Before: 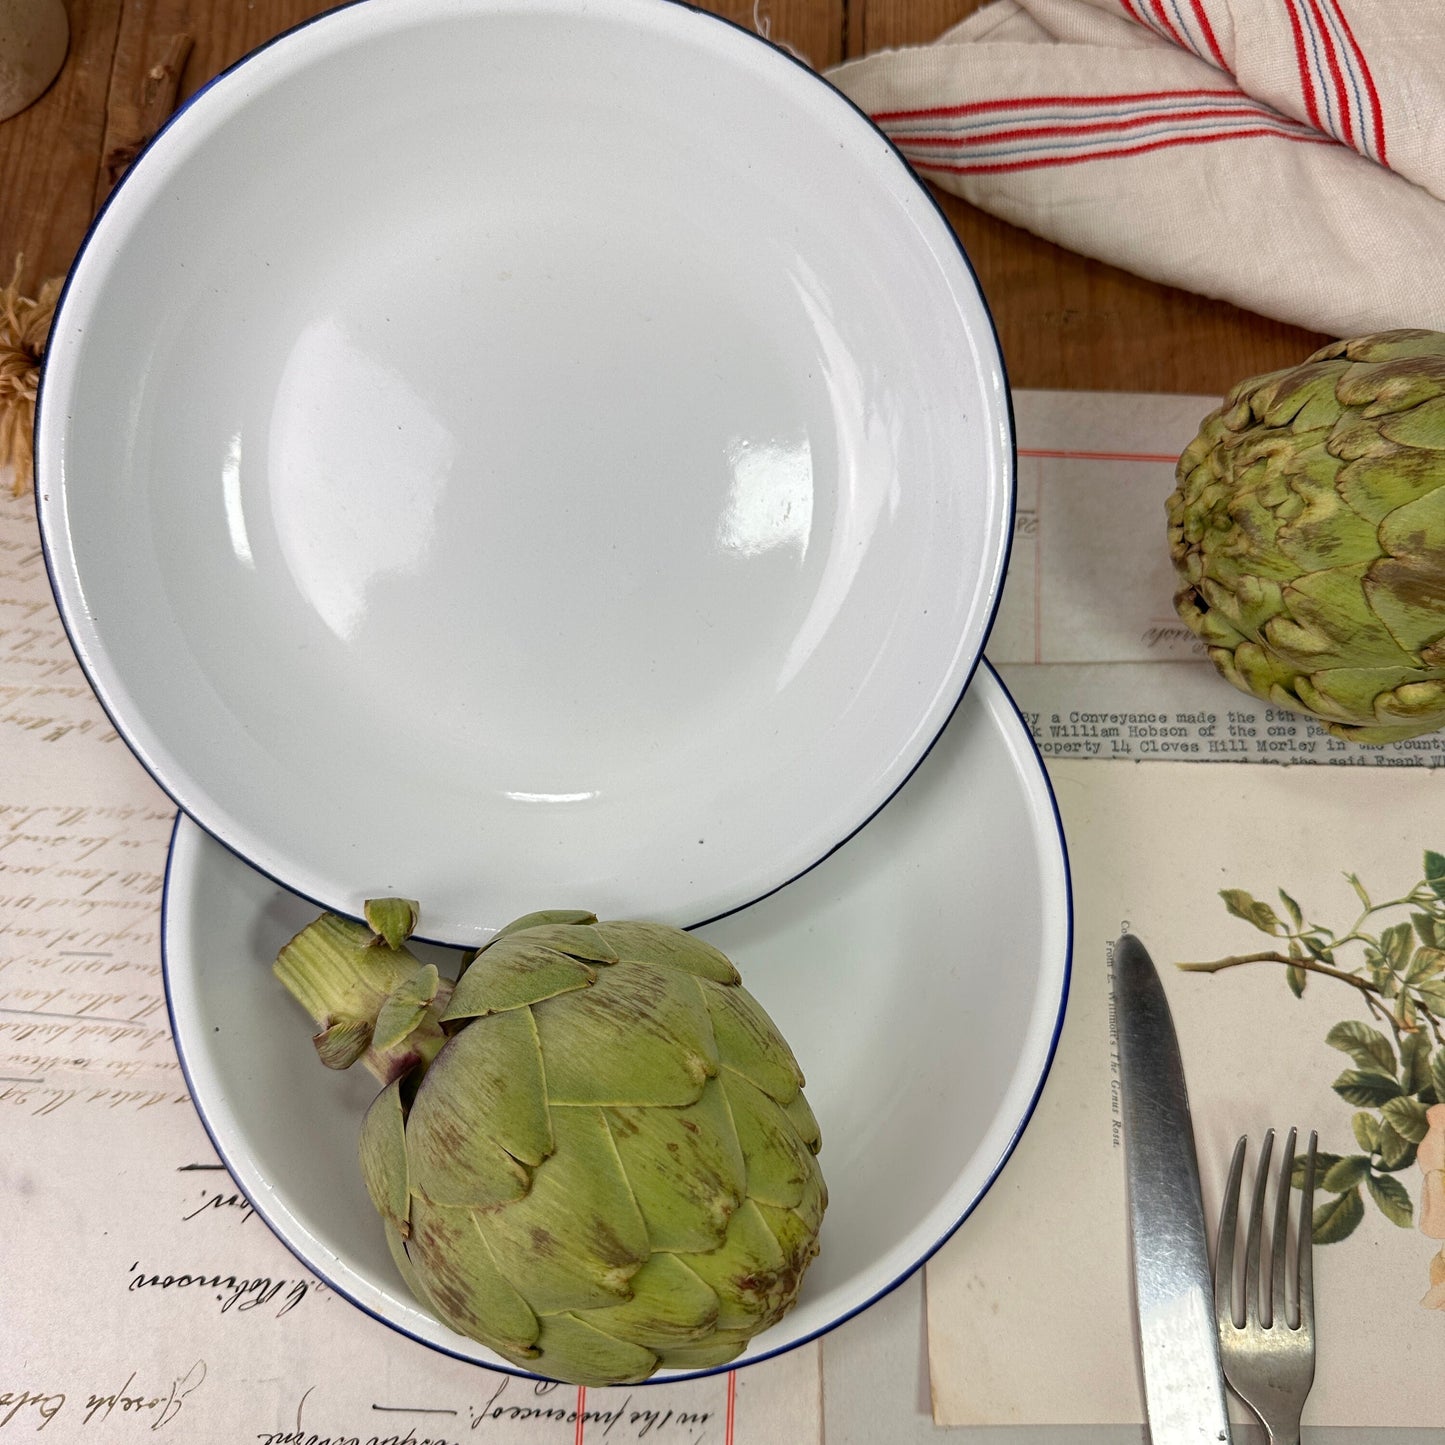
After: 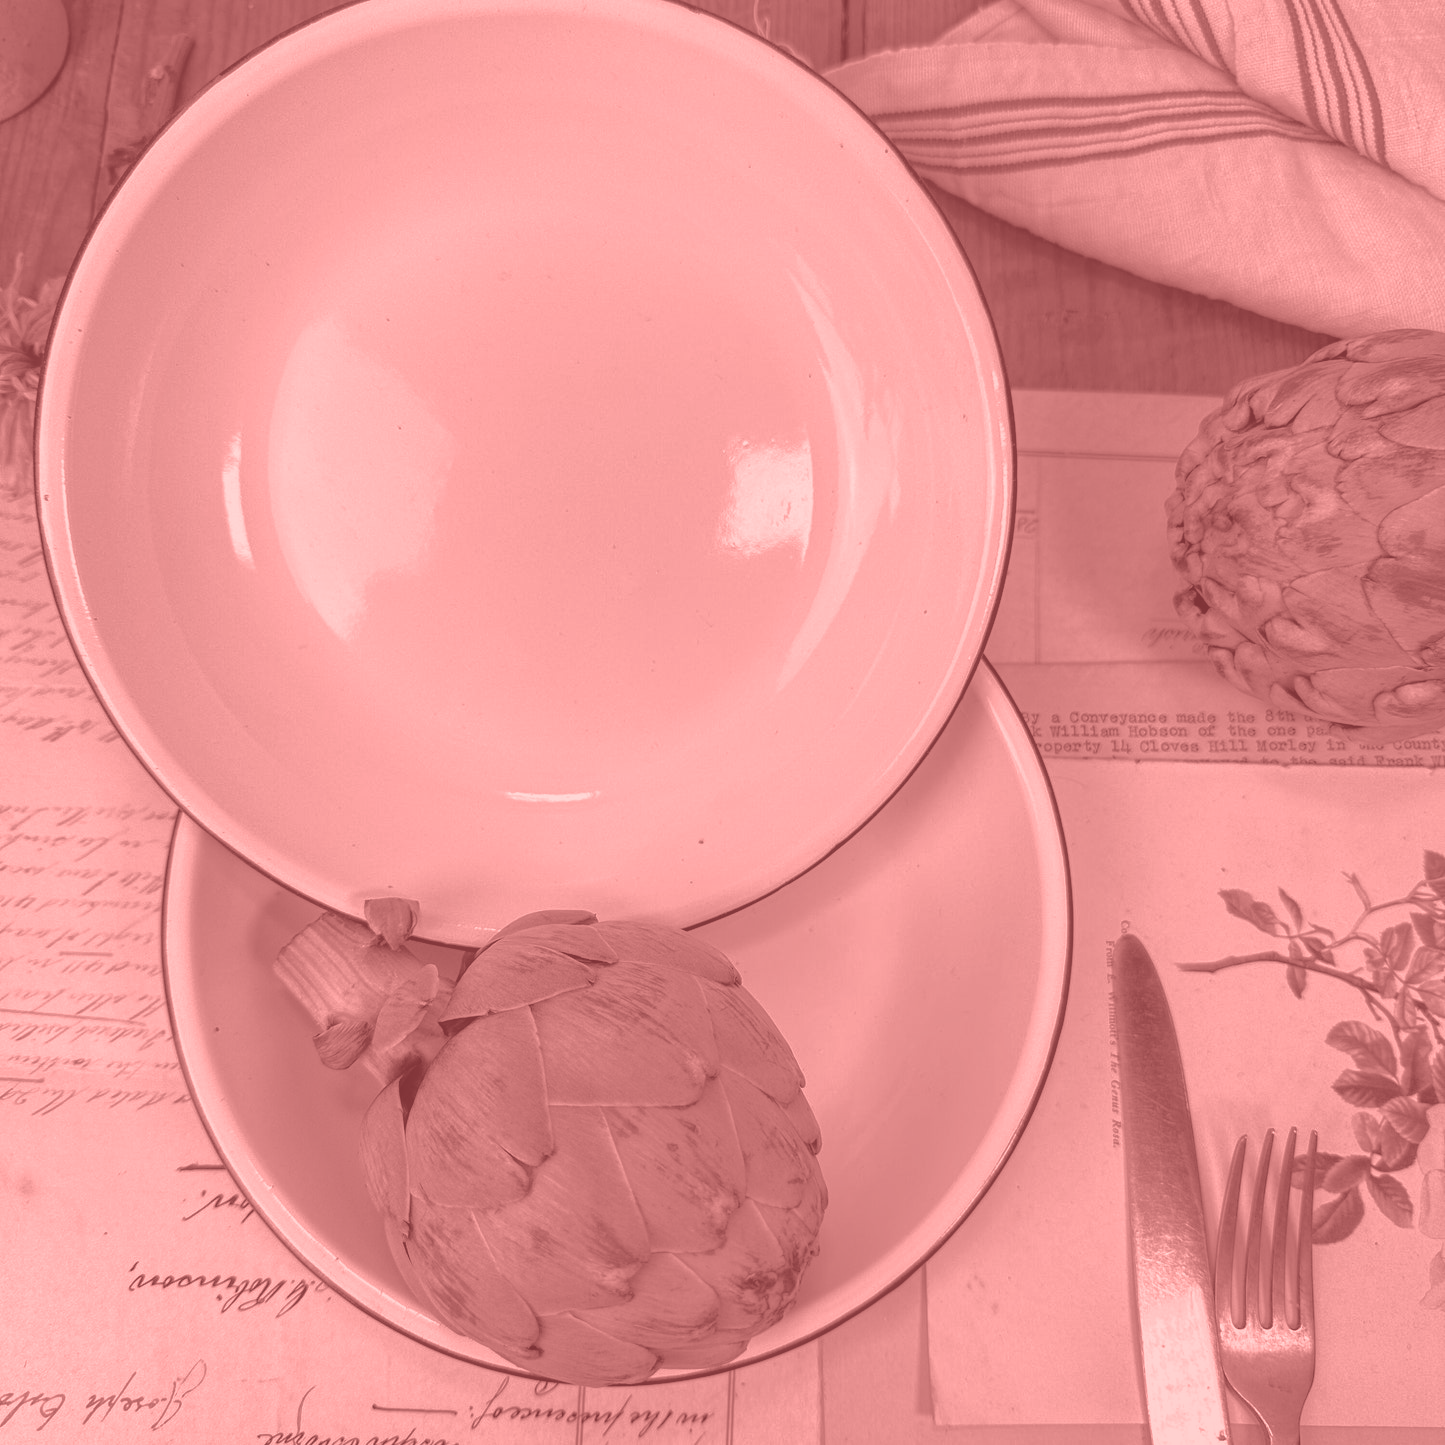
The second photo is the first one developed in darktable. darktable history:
colorize: saturation 51%, source mix 50.67%, lightness 50.67%
rgb curve: curves: ch0 [(0, 0) (0.415, 0.237) (1, 1)]
color zones: curves: ch0 [(0.068, 0.464) (0.25, 0.5) (0.48, 0.508) (0.75, 0.536) (0.886, 0.476) (0.967, 0.456)]; ch1 [(0.066, 0.456) (0.25, 0.5) (0.616, 0.508) (0.746, 0.56) (0.934, 0.444)]
local contrast: on, module defaults
exposure: black level correction 0.012, compensate highlight preservation false
